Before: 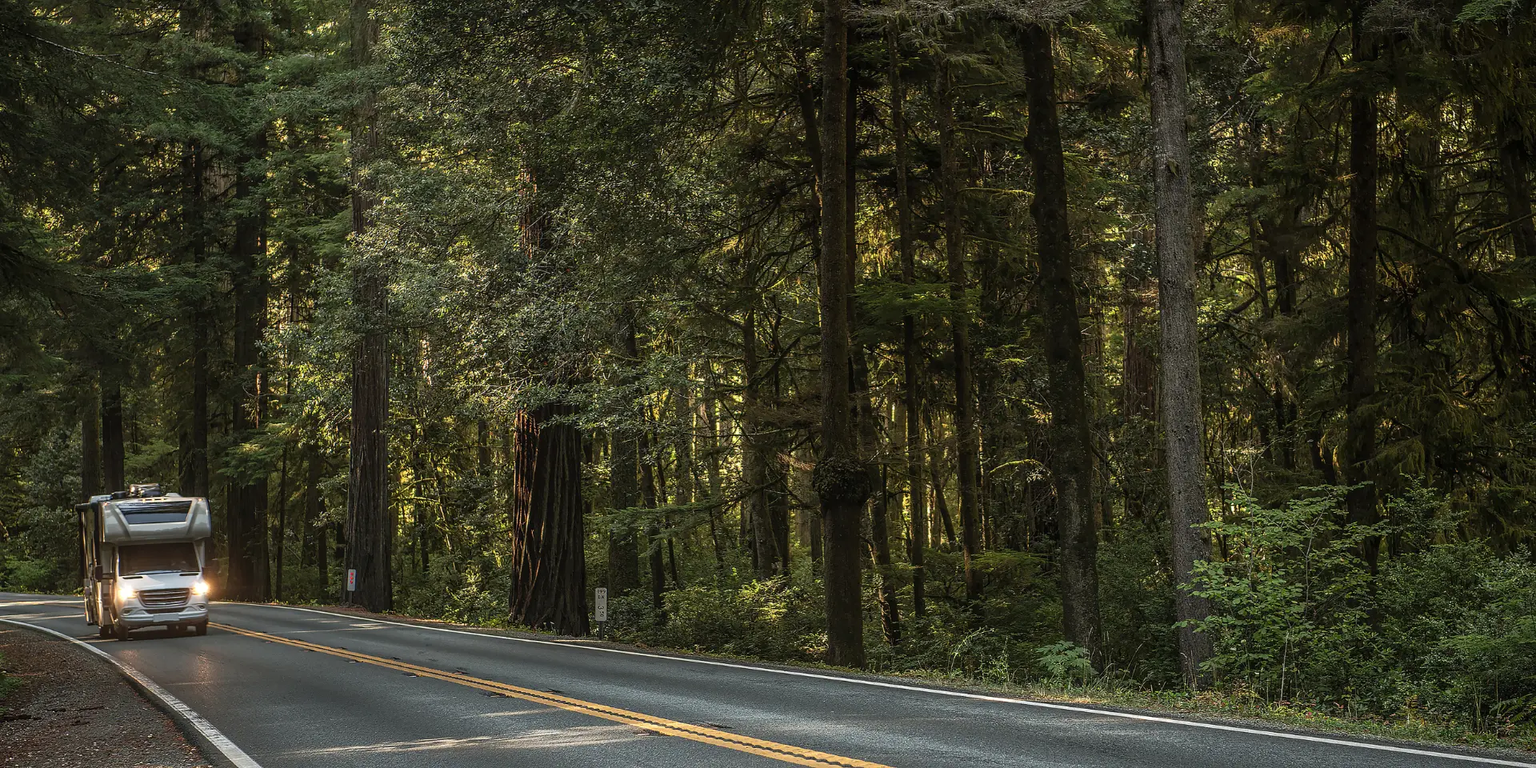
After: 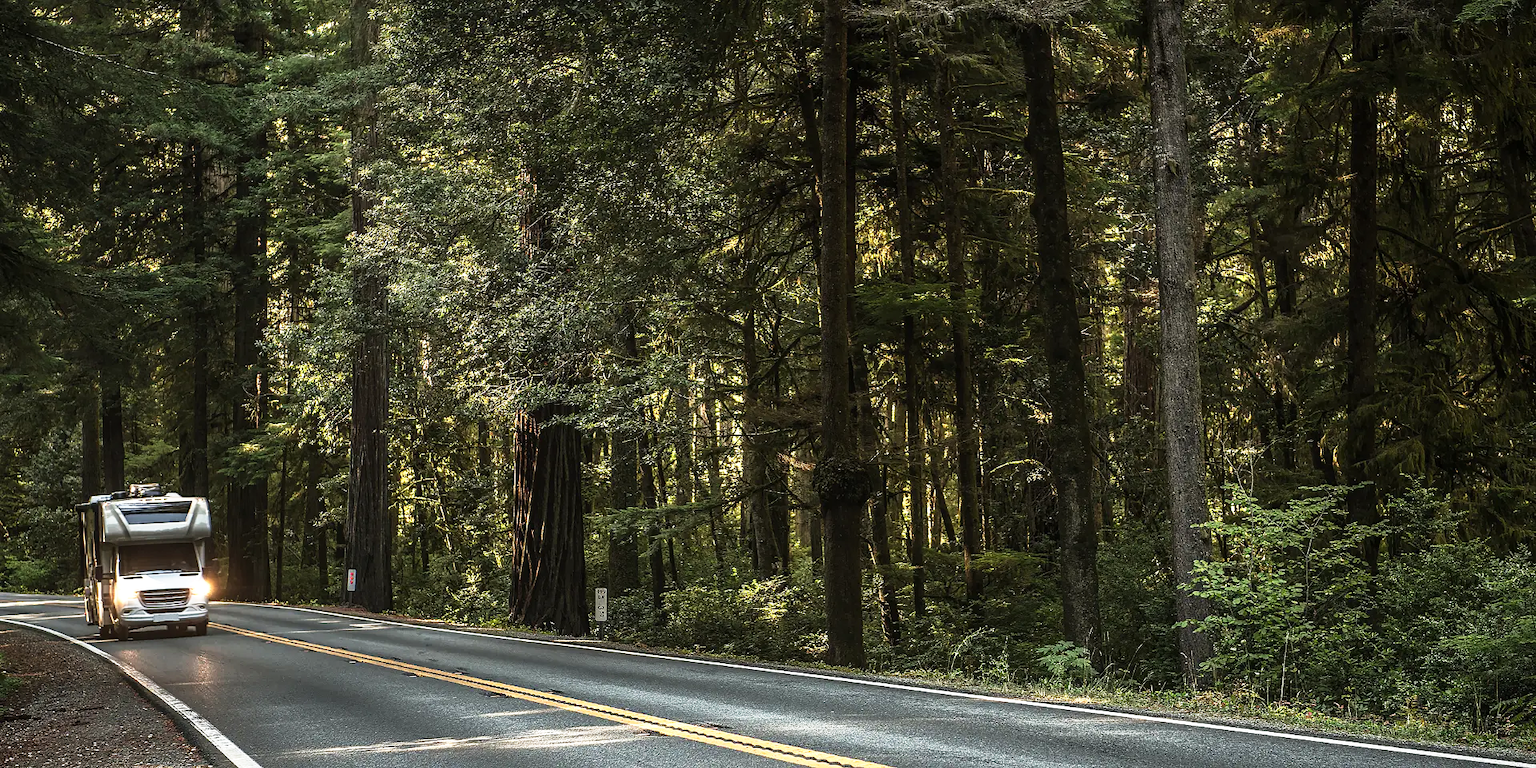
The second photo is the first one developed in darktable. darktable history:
tone equalizer: -8 EV -0.748 EV, -7 EV -0.685 EV, -6 EV -0.622 EV, -5 EV -0.363 EV, -3 EV 0.381 EV, -2 EV 0.6 EV, -1 EV 0.694 EV, +0 EV 0.776 EV, edges refinement/feathering 500, mask exposure compensation -1.57 EV, preserve details no
base curve: curves: ch0 [(0, 0) (0.557, 0.834) (1, 1)], preserve colors none
